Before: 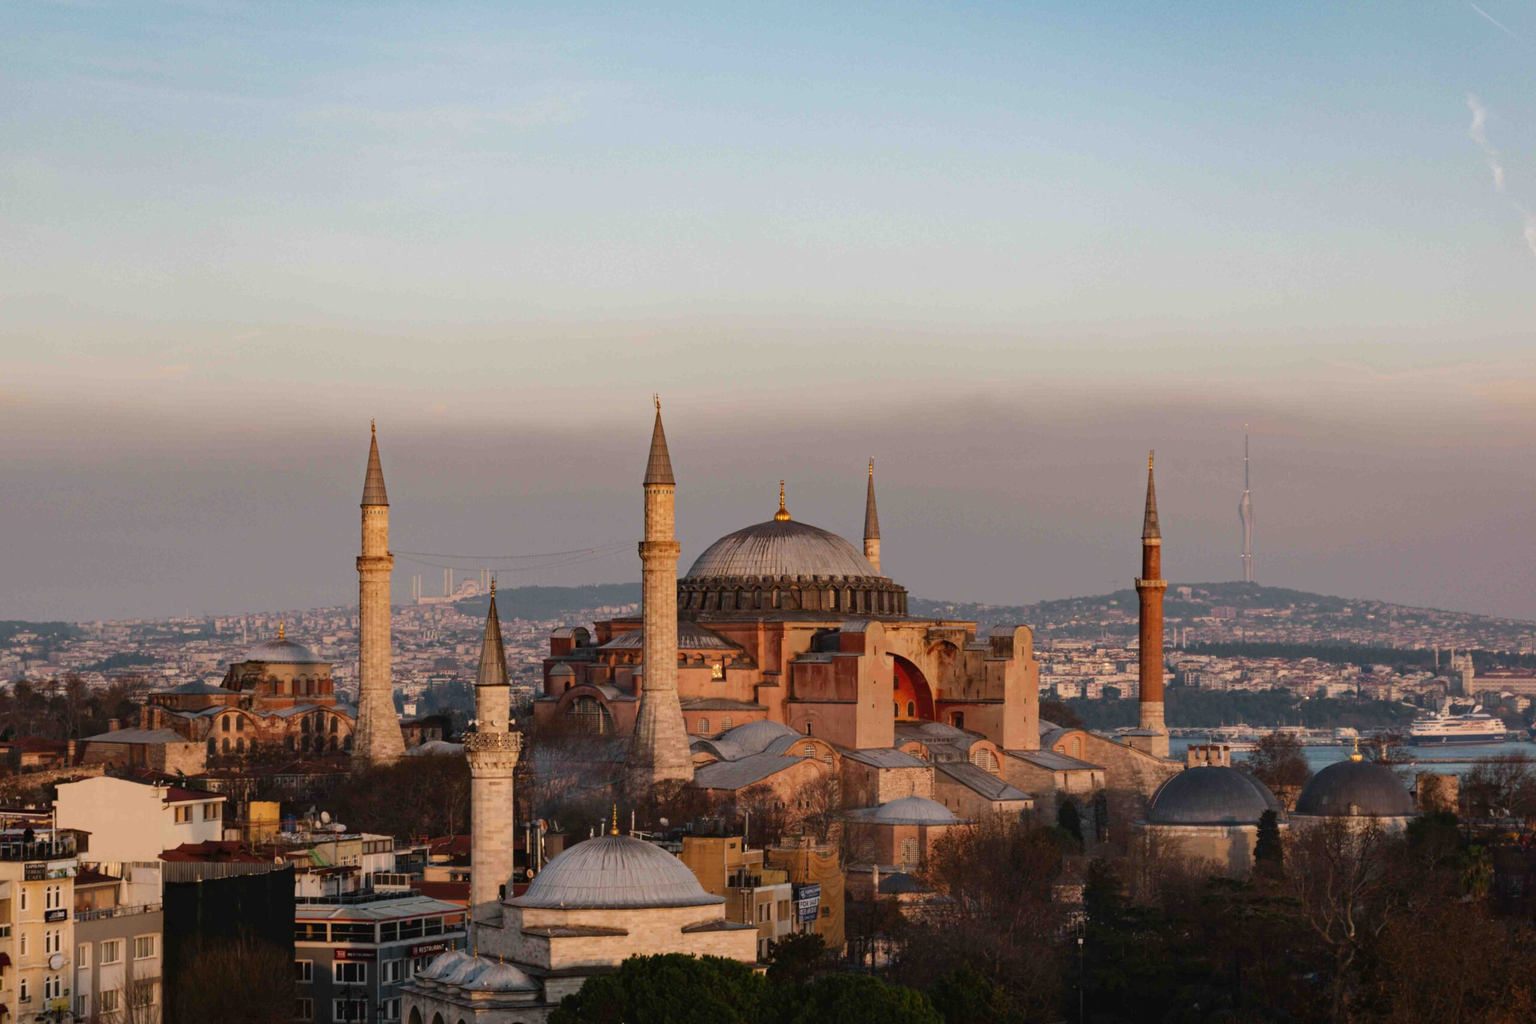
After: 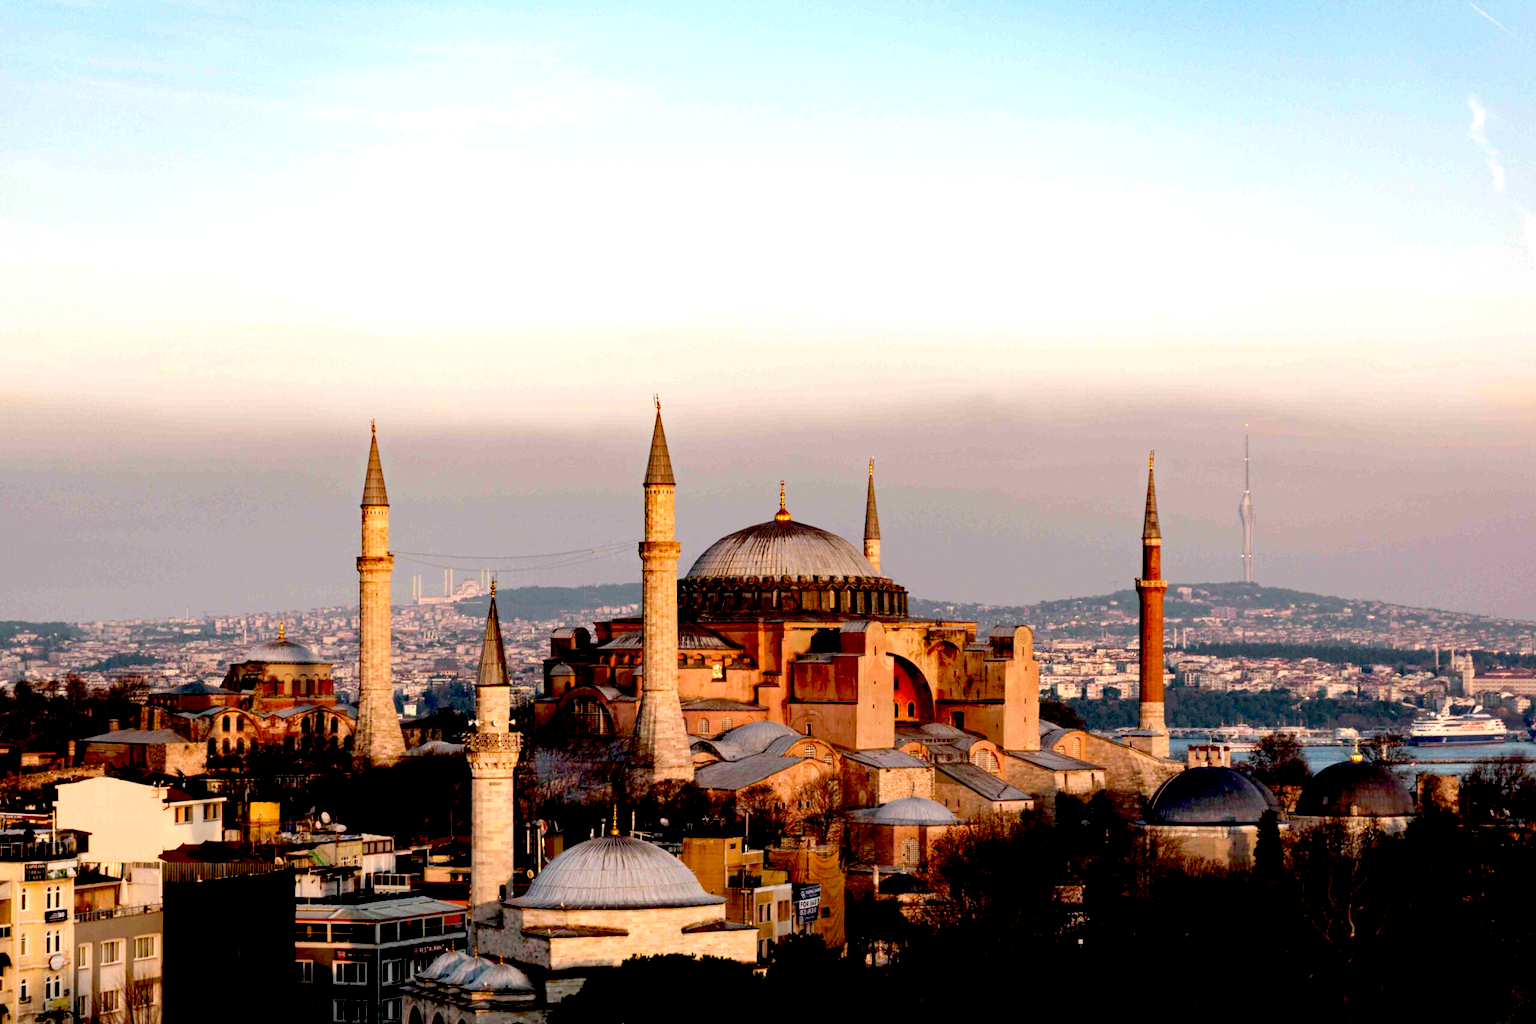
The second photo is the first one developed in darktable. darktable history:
exposure: black level correction 0.035, exposure 0.906 EV, compensate exposure bias true, compensate highlight preservation false
tone equalizer: on, module defaults
